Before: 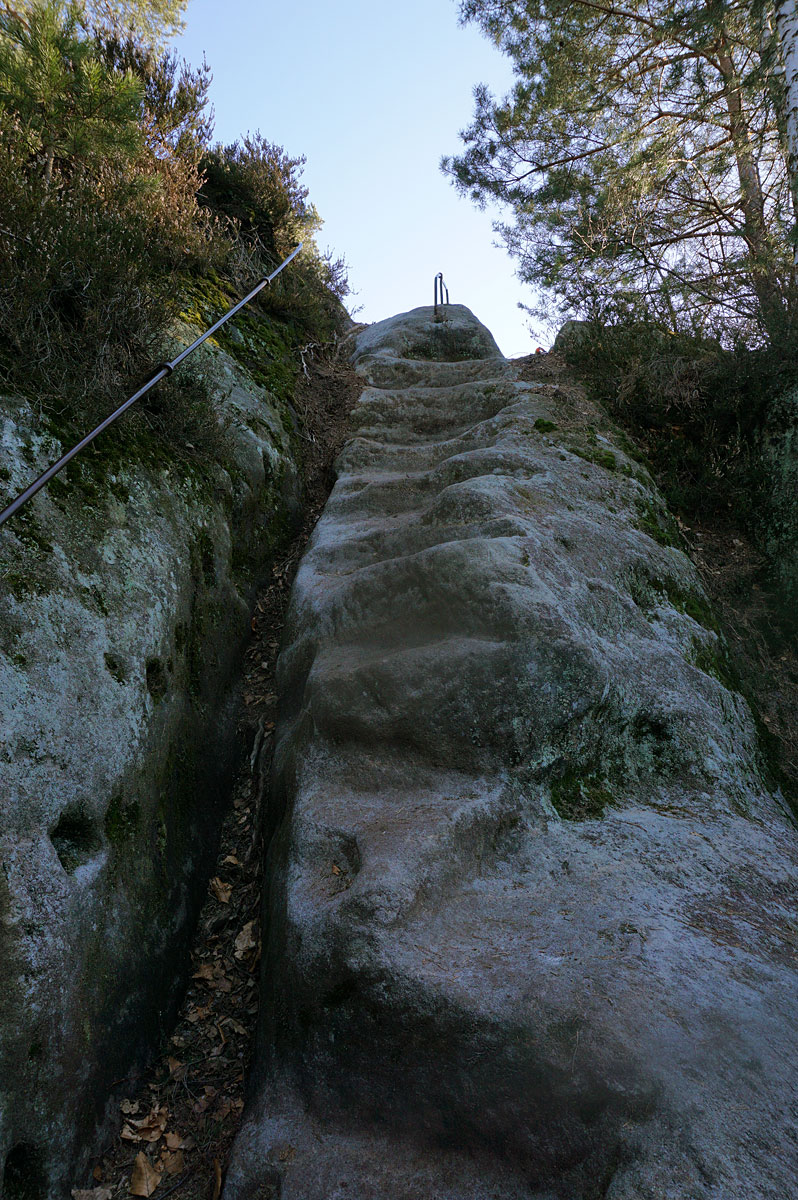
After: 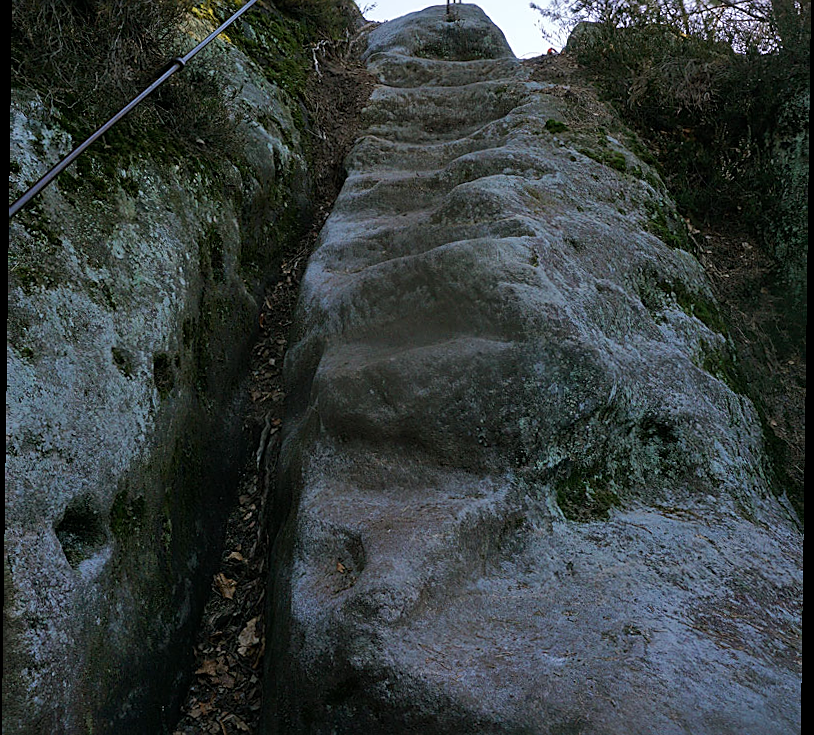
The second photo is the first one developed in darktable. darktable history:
sharpen: on, module defaults
crop and rotate: top 25.357%, bottom 13.942%
rotate and perspective: rotation 0.8°, automatic cropping off
